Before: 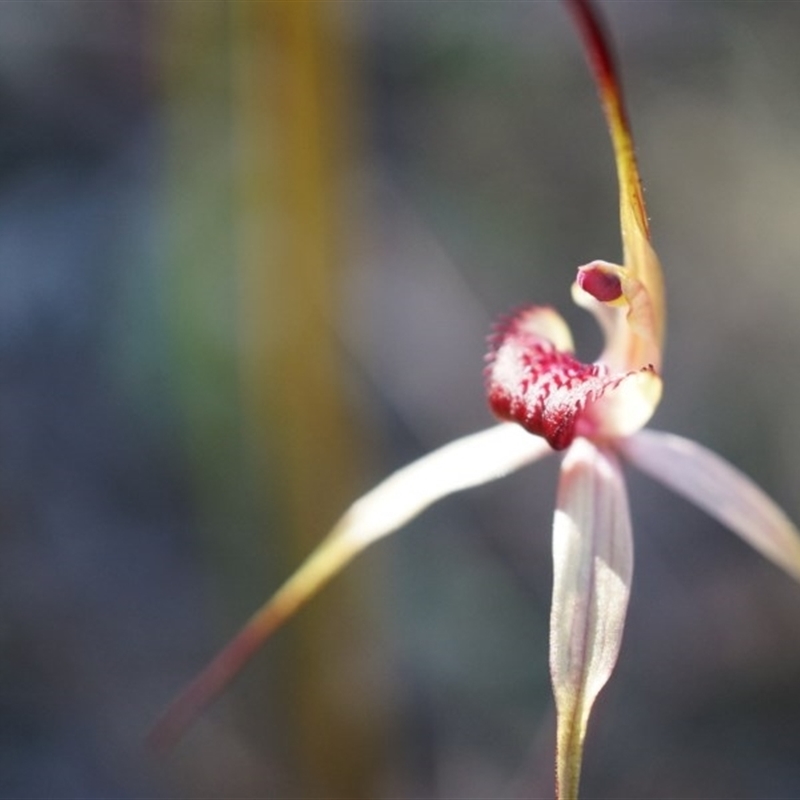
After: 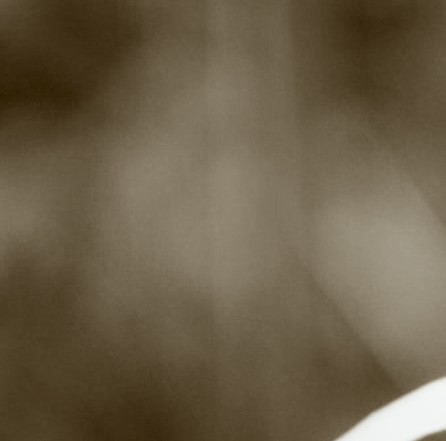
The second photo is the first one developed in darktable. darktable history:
contrast brightness saturation: contrast 0.122, brightness -0.12, saturation 0.204
exposure: black level correction 0, exposure 0.697 EV, compensate highlight preservation false
color calibration: output gray [0.21, 0.42, 0.37, 0], illuminant as shot in camera, x 0.358, y 0.373, temperature 4628.91 K
crop and rotate: left 3.059%, top 7.399%, right 41.167%, bottom 37.448%
local contrast: detail 110%
color balance rgb: power › chroma 2.506%, power › hue 69.7°, global offset › hue 168.57°, perceptual saturation grading › global saturation 0.428%
filmic rgb: black relative exposure -7.75 EV, white relative exposure 4.37 EV, target black luminance 0%, hardness 3.76, latitude 50.58%, contrast 1.063, highlights saturation mix 9.5%, shadows ↔ highlights balance -0.254%, preserve chrominance no, color science v4 (2020), contrast in shadows soft, contrast in highlights soft
